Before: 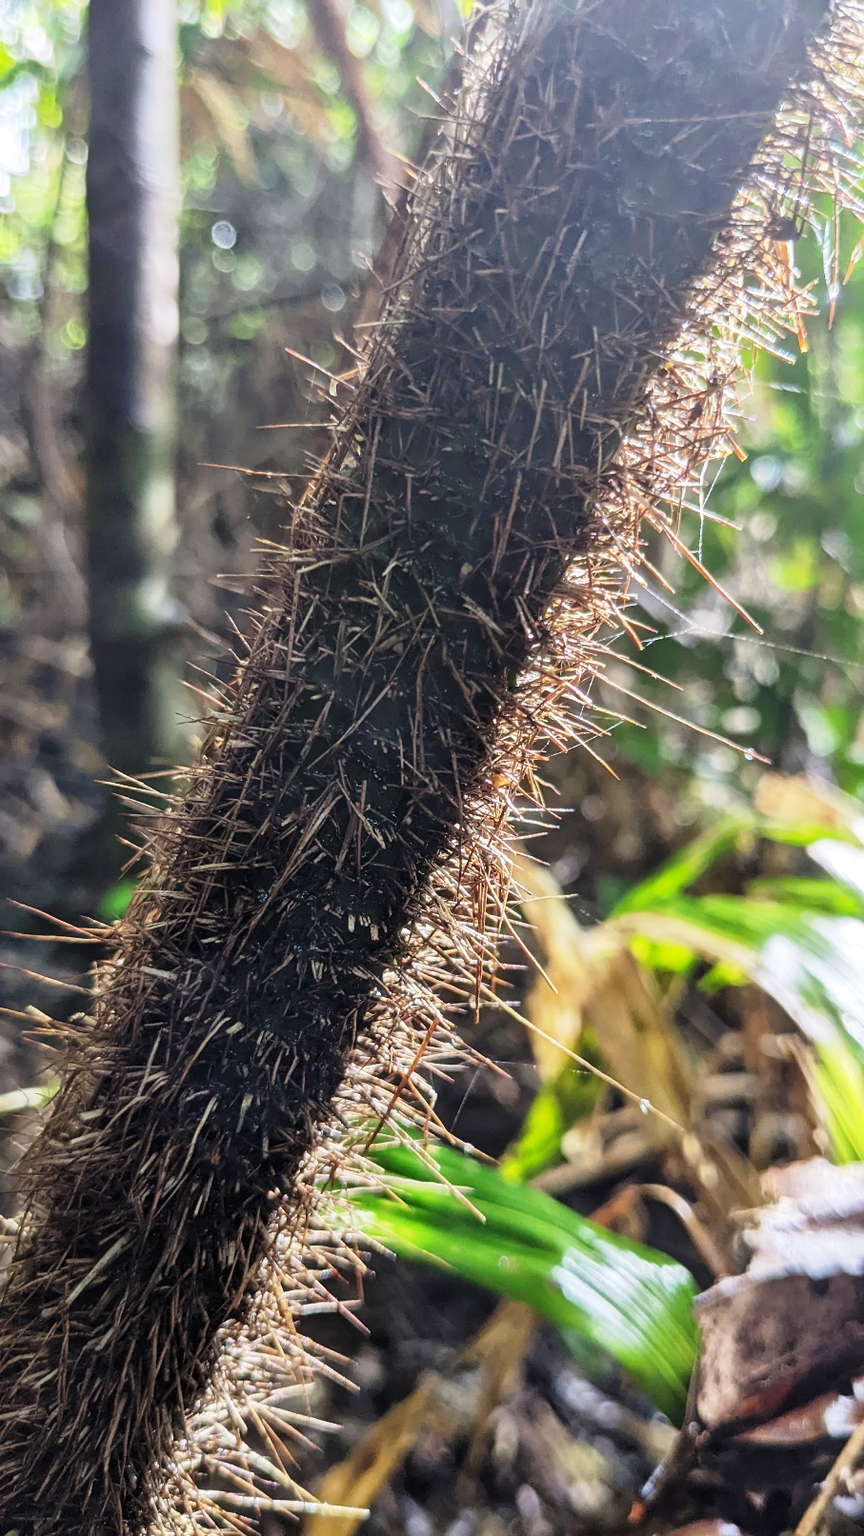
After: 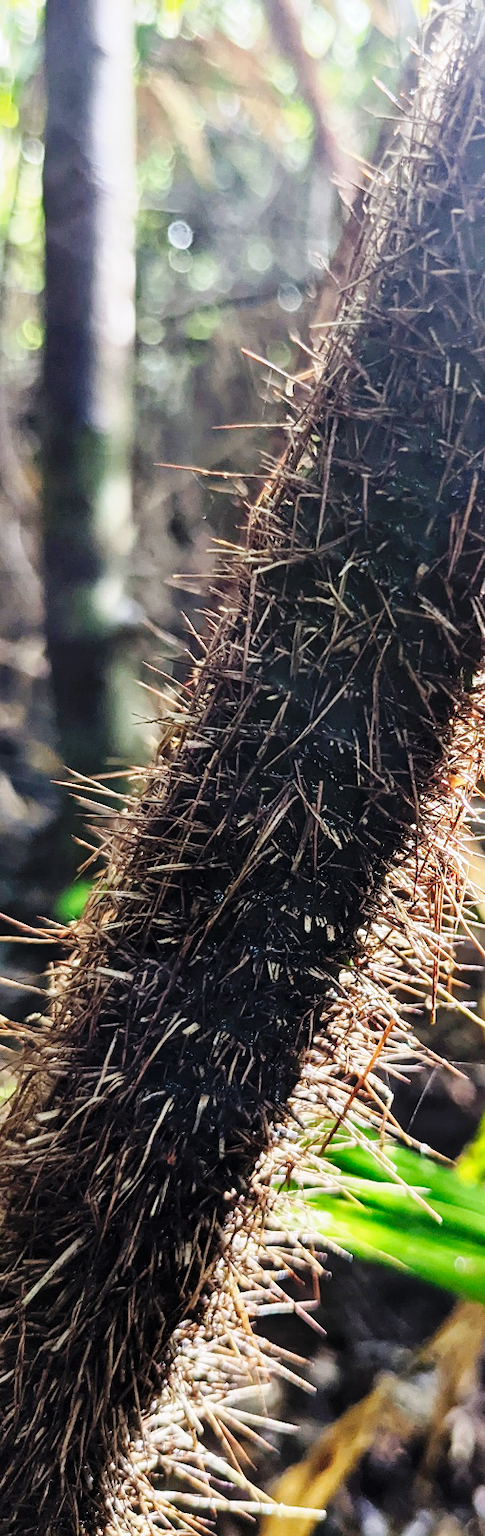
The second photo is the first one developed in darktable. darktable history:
base curve: curves: ch0 [(0, 0) (0.032, 0.025) (0.121, 0.166) (0.206, 0.329) (0.605, 0.79) (1, 1)], preserve colors none
crop: left 5.114%, right 38.589%
